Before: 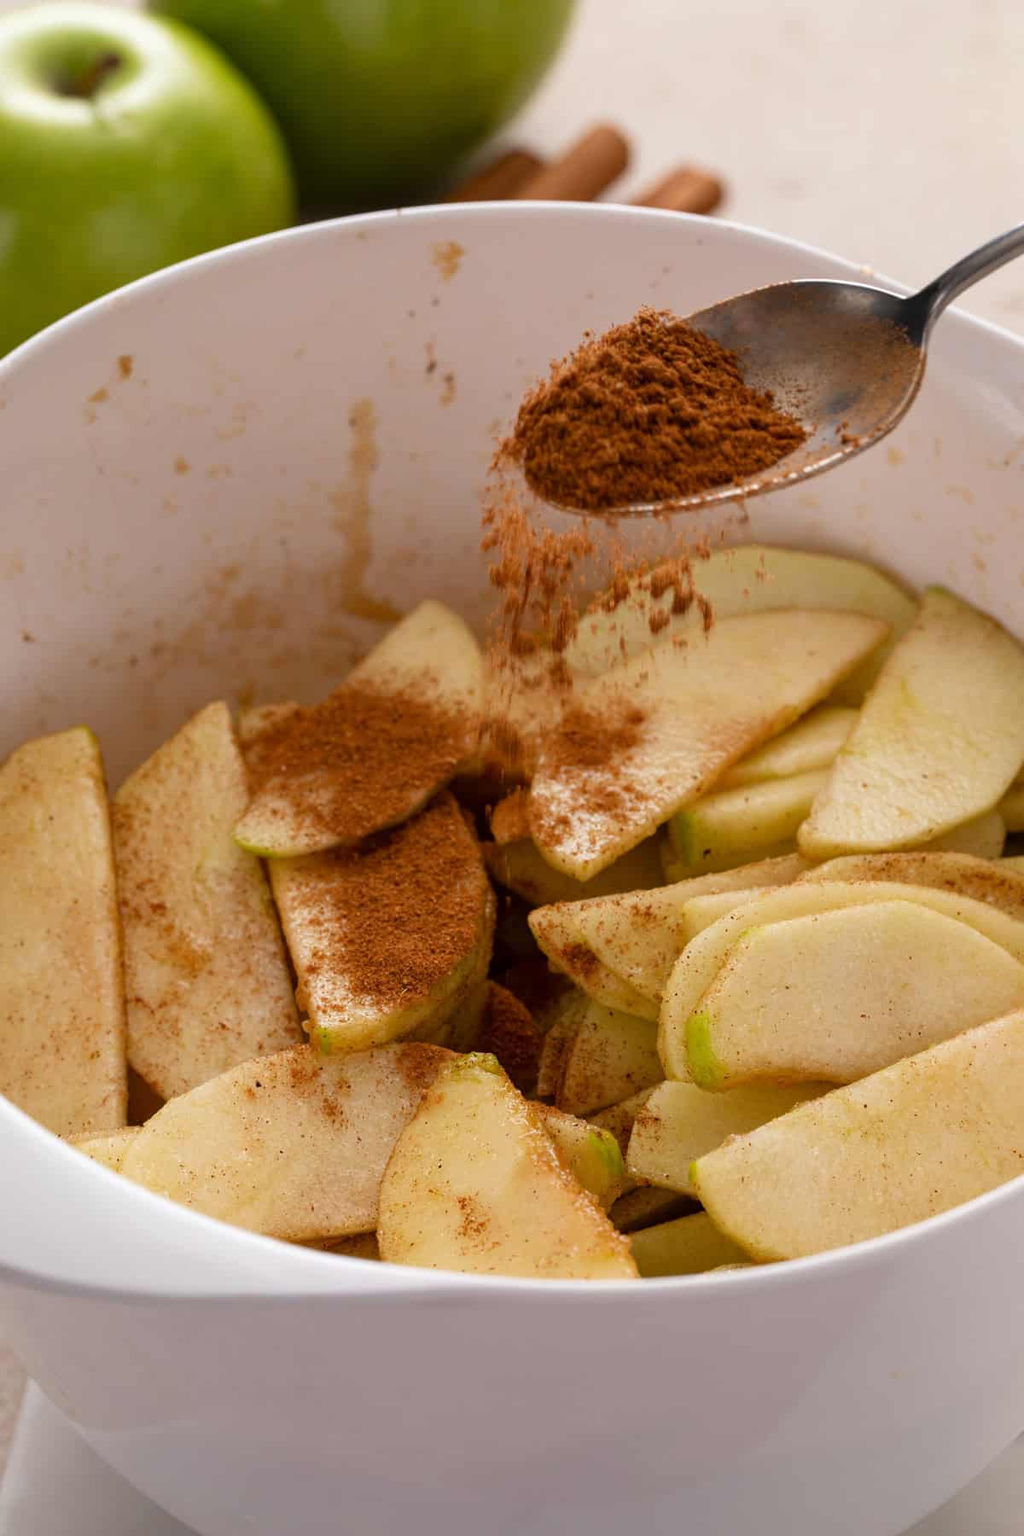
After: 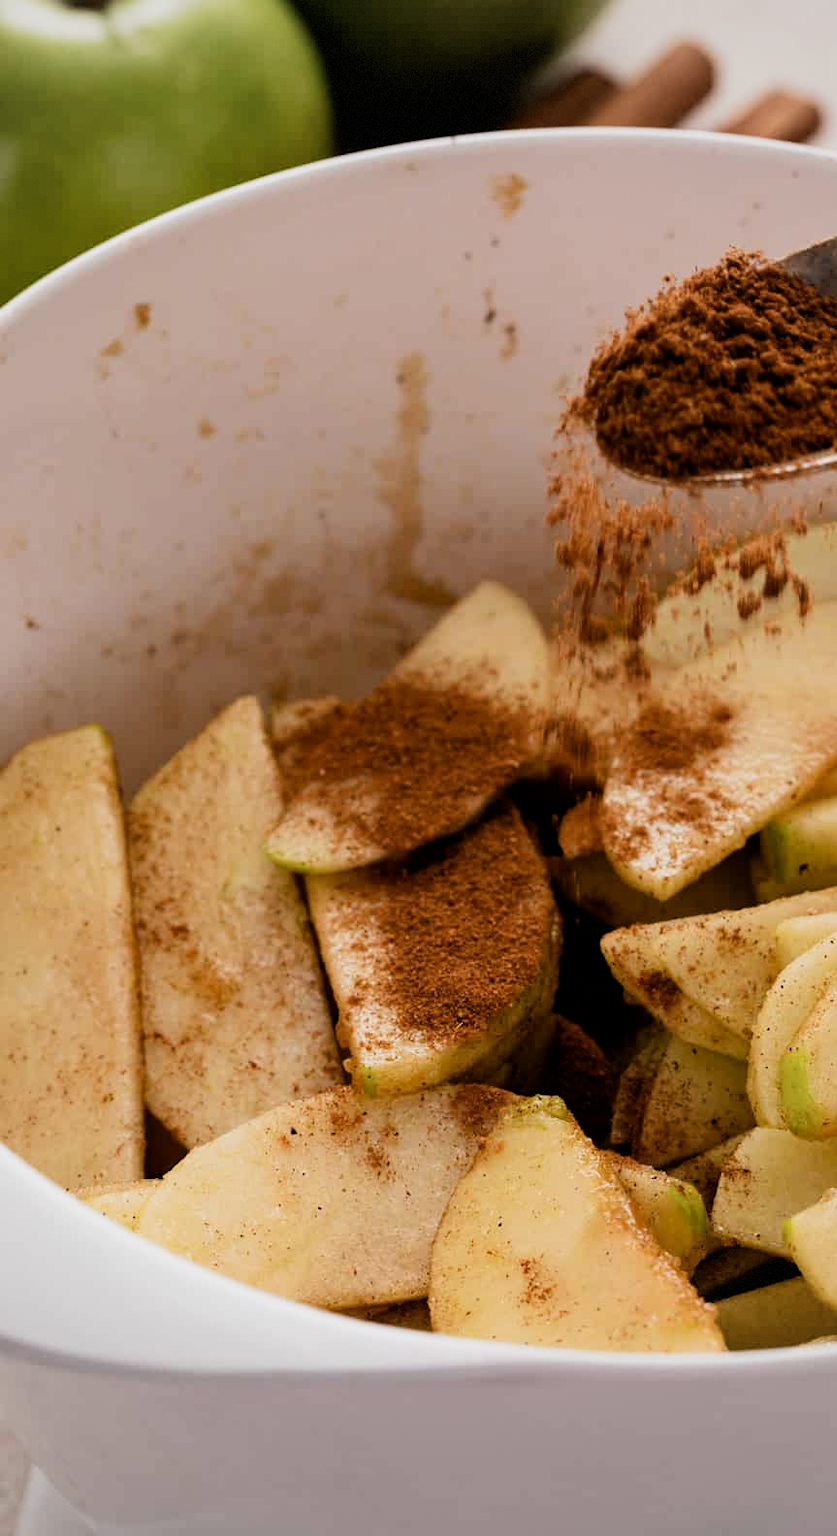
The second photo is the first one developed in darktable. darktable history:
exposure: black level correction 0.001, compensate highlight preservation false
crop: top 5.803%, right 27.864%, bottom 5.804%
vignetting: fall-off start 85%, fall-off radius 80%, brightness -0.182, saturation -0.3, width/height ratio 1.219, dithering 8-bit output, unbound false
filmic rgb: black relative exposure -5 EV, white relative exposure 3.5 EV, hardness 3.19, contrast 1.4, highlights saturation mix -50%
